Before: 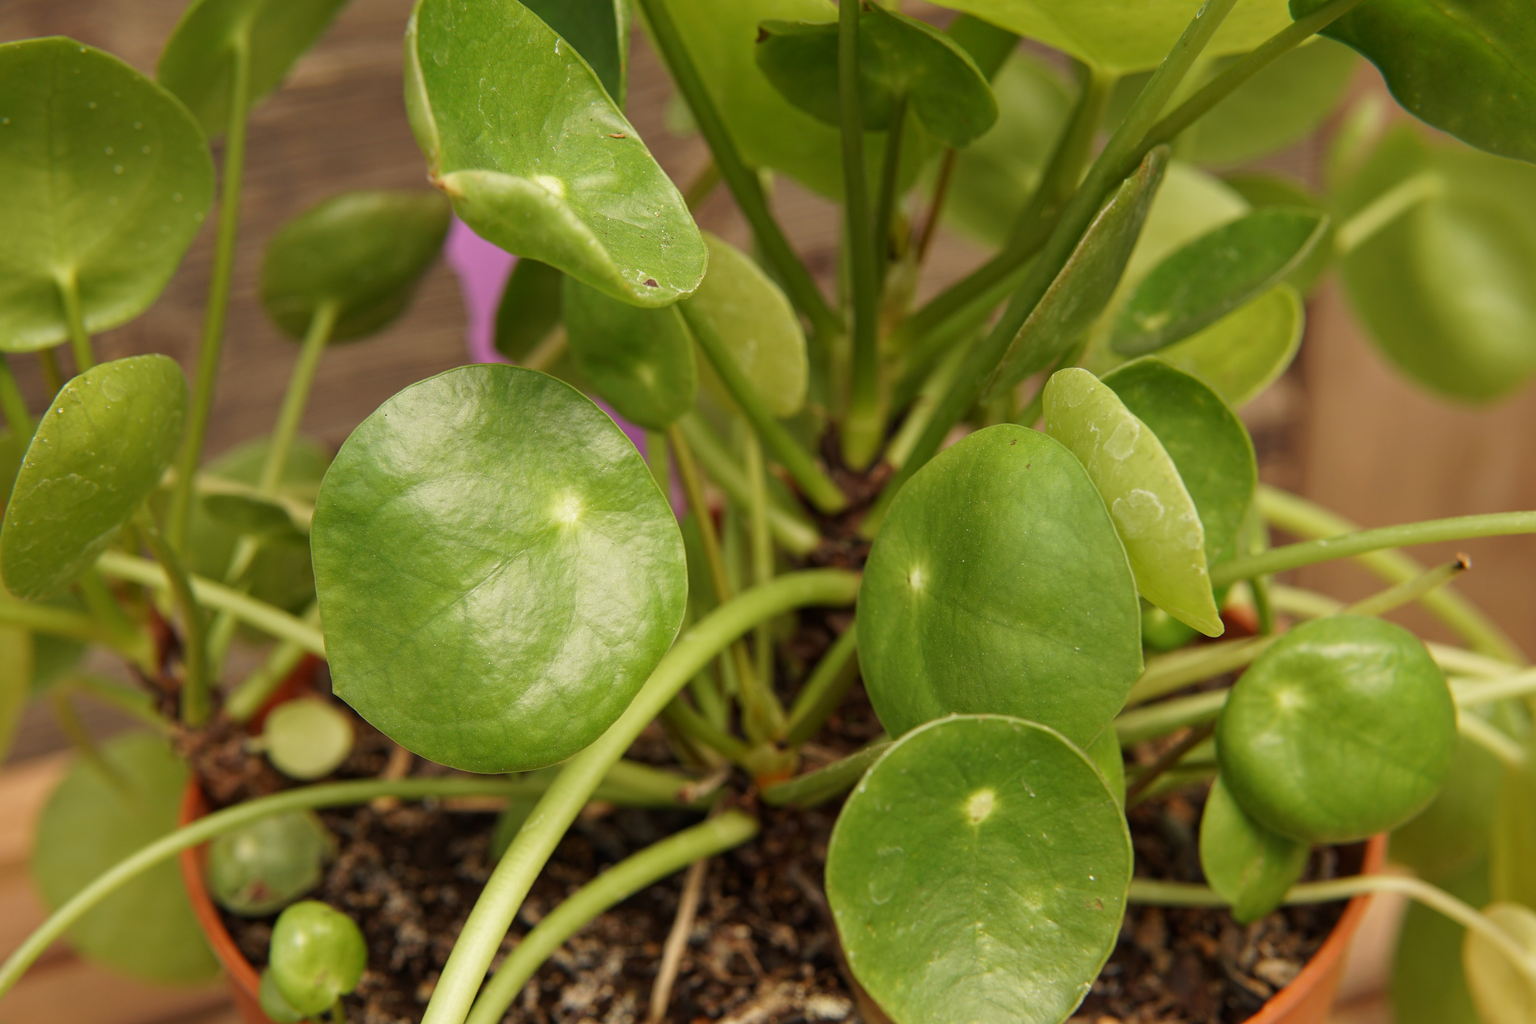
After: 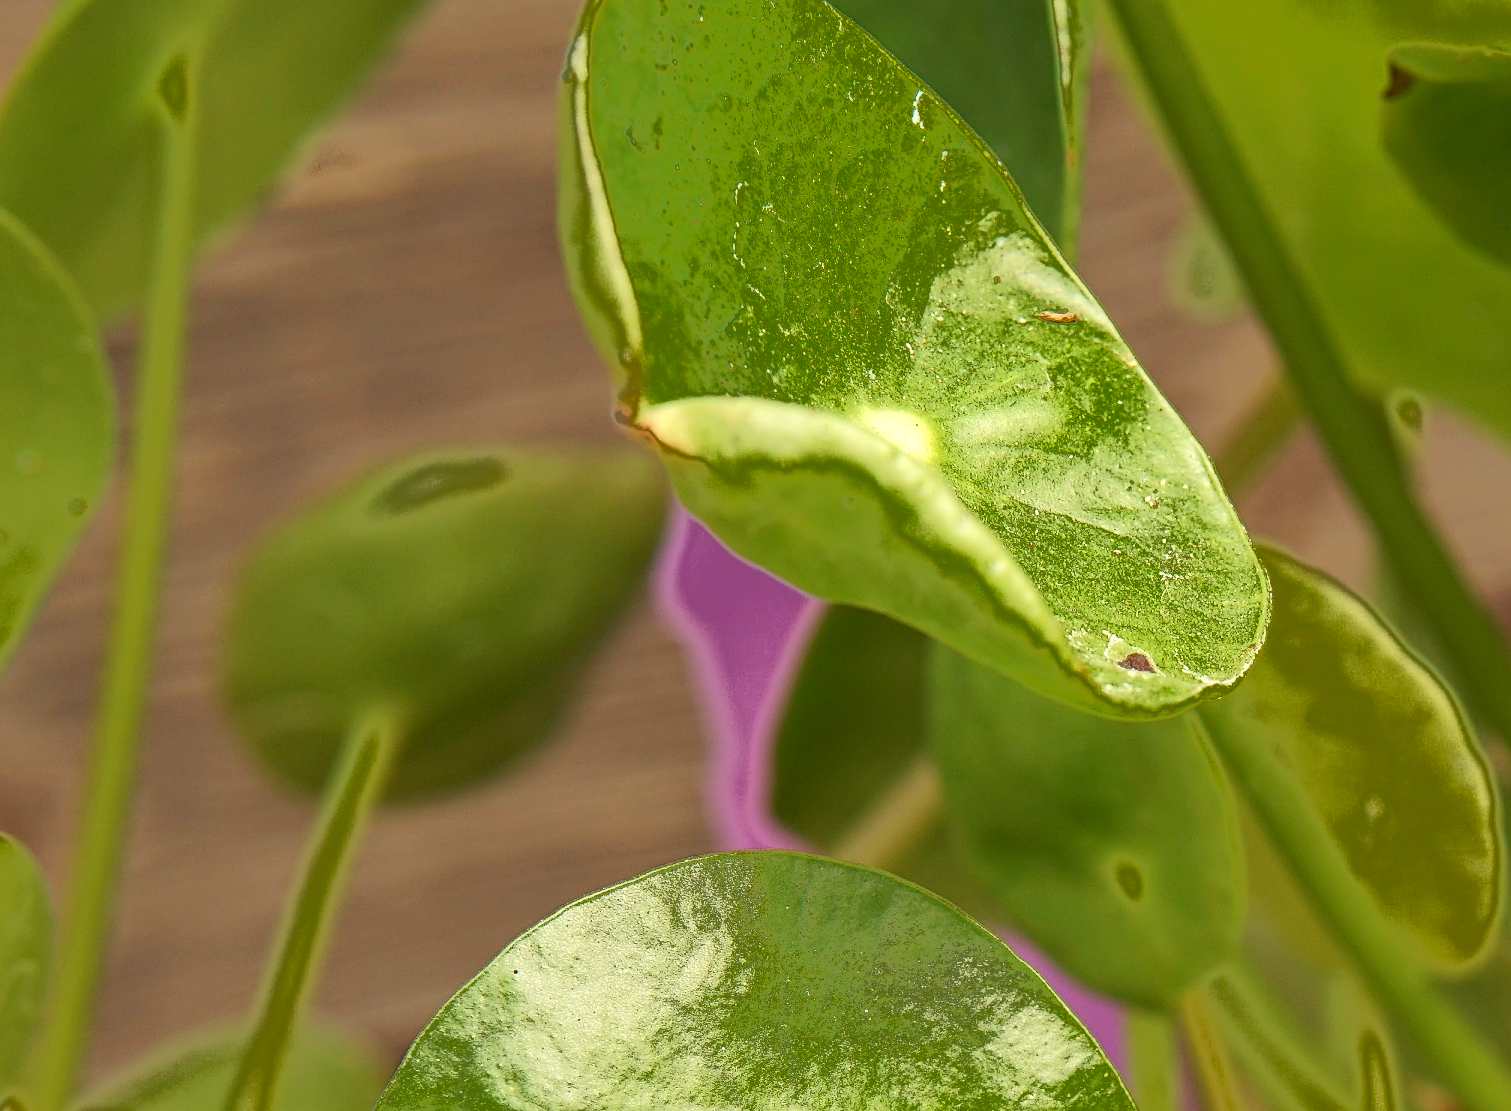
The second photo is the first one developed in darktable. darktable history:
sharpen: on, module defaults
crop and rotate: left 10.817%, top 0.062%, right 47.194%, bottom 53.626%
fill light: exposure -0.73 EV, center 0.69, width 2.2
exposure: black level correction 0.001, exposure 0.5 EV, compensate exposure bias true, compensate highlight preservation false
shadows and highlights: shadows 25, highlights -25
